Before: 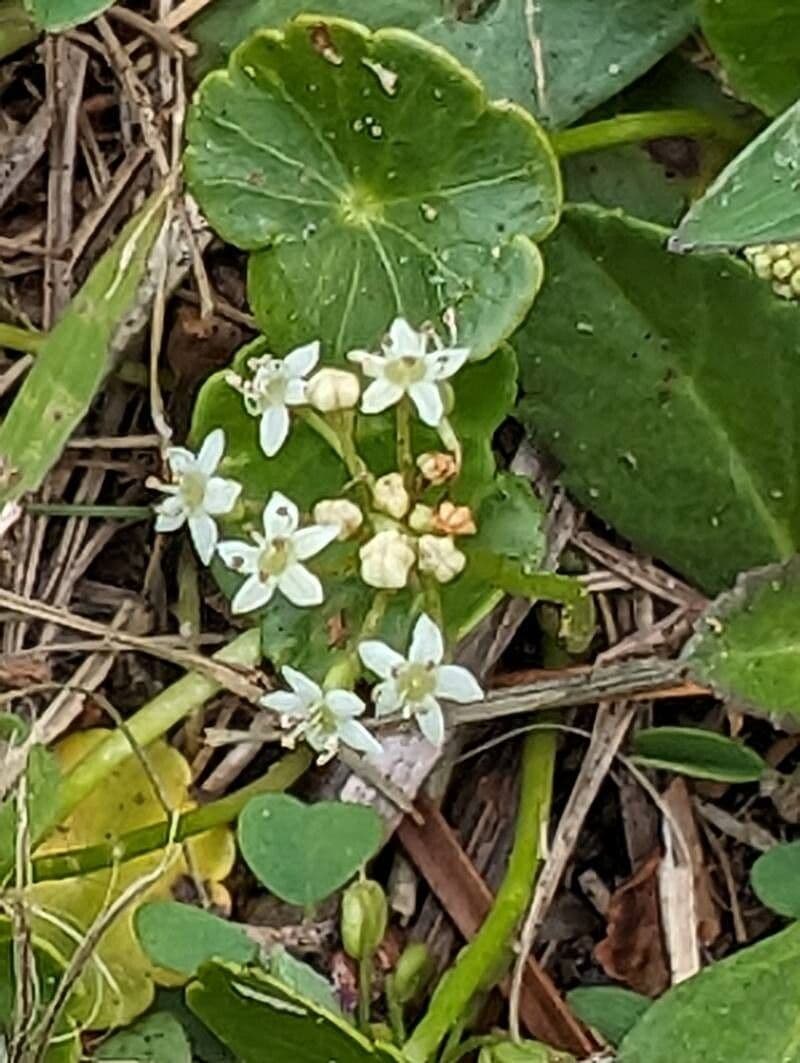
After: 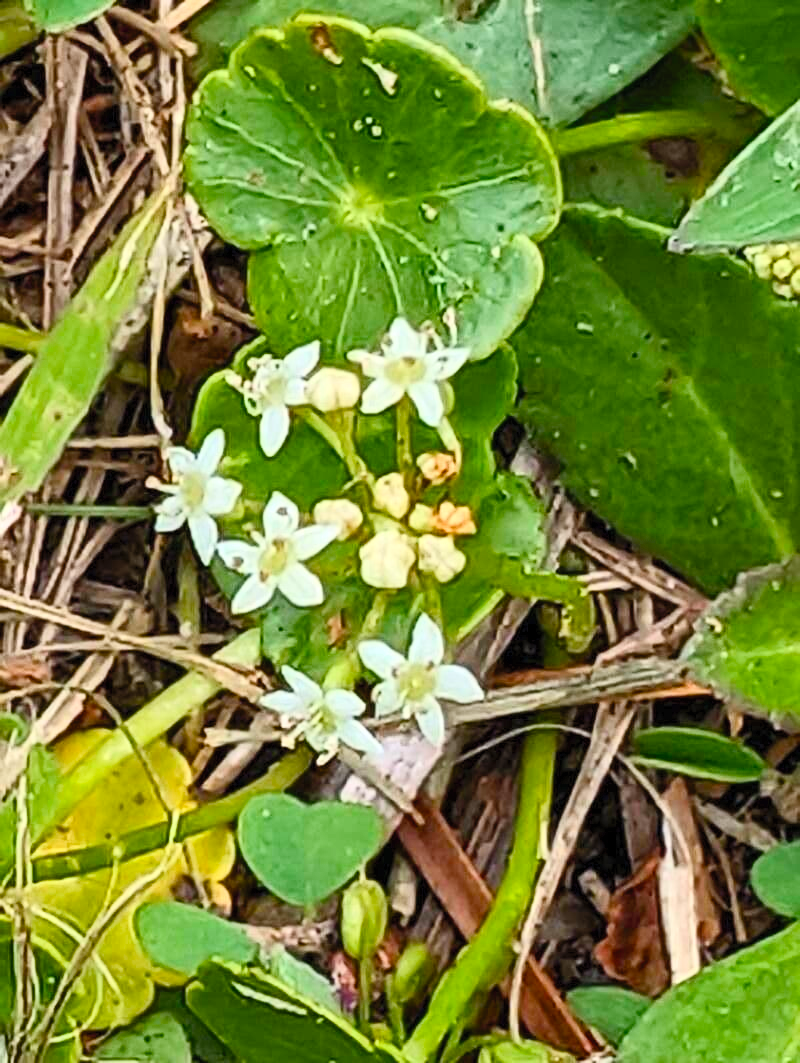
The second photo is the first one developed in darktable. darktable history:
contrast brightness saturation: contrast 0.24, brightness 0.26, saturation 0.39
color balance rgb: perceptual saturation grading › global saturation 20%, perceptual saturation grading › highlights -25%, perceptual saturation grading › shadows 25%
